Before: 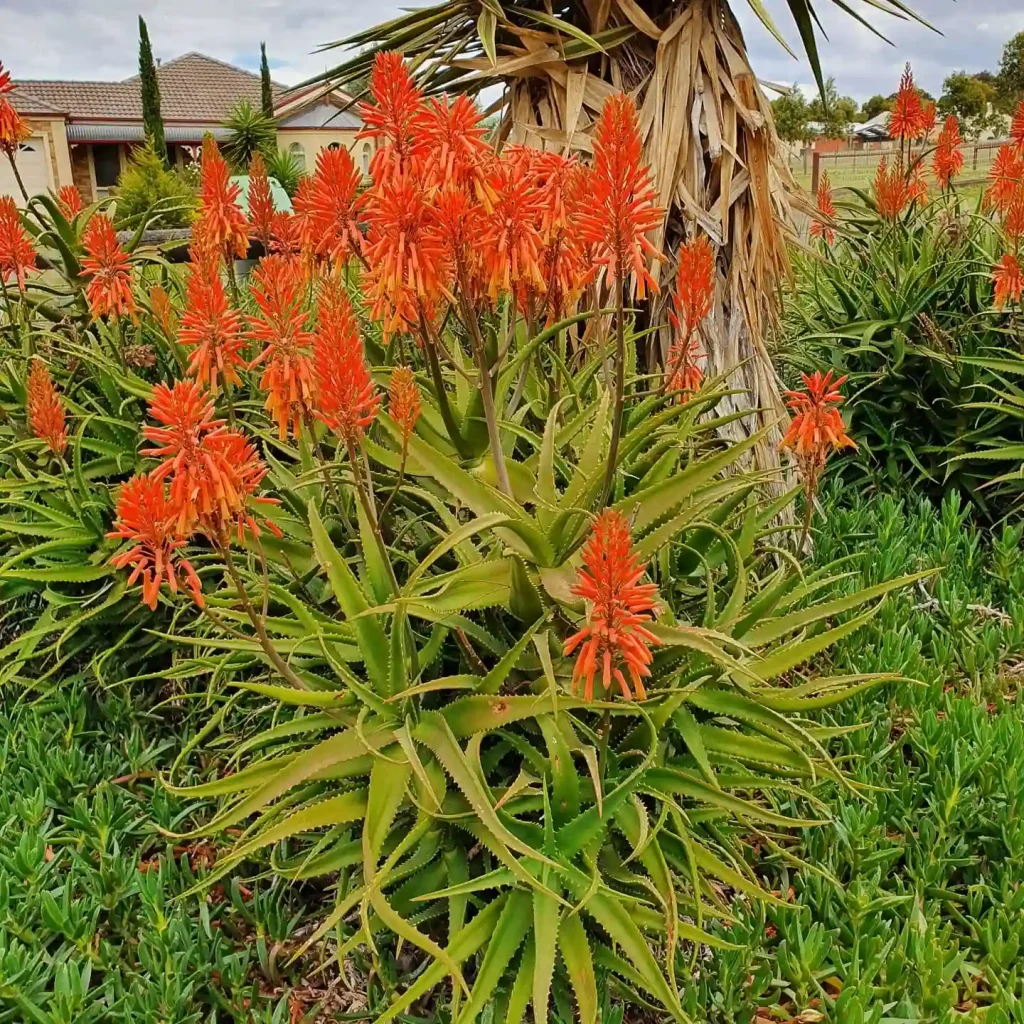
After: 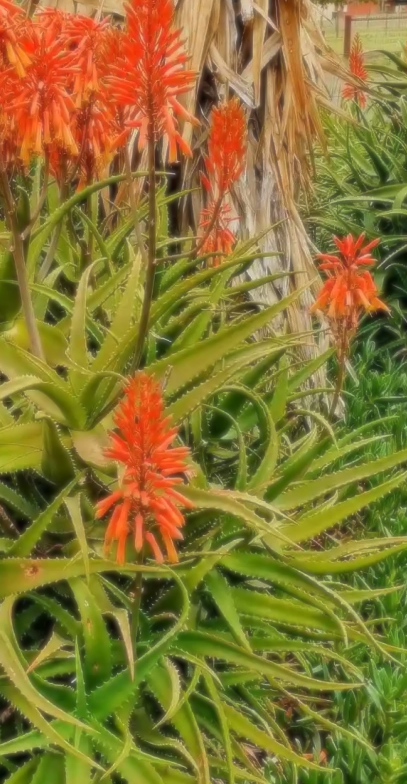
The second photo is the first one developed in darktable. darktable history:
crop: left 45.721%, top 13.393%, right 14.118%, bottom 10.01%
soften: size 8.67%, mix 49%
bloom: size 13.65%, threshold 98.39%, strength 4.82%
